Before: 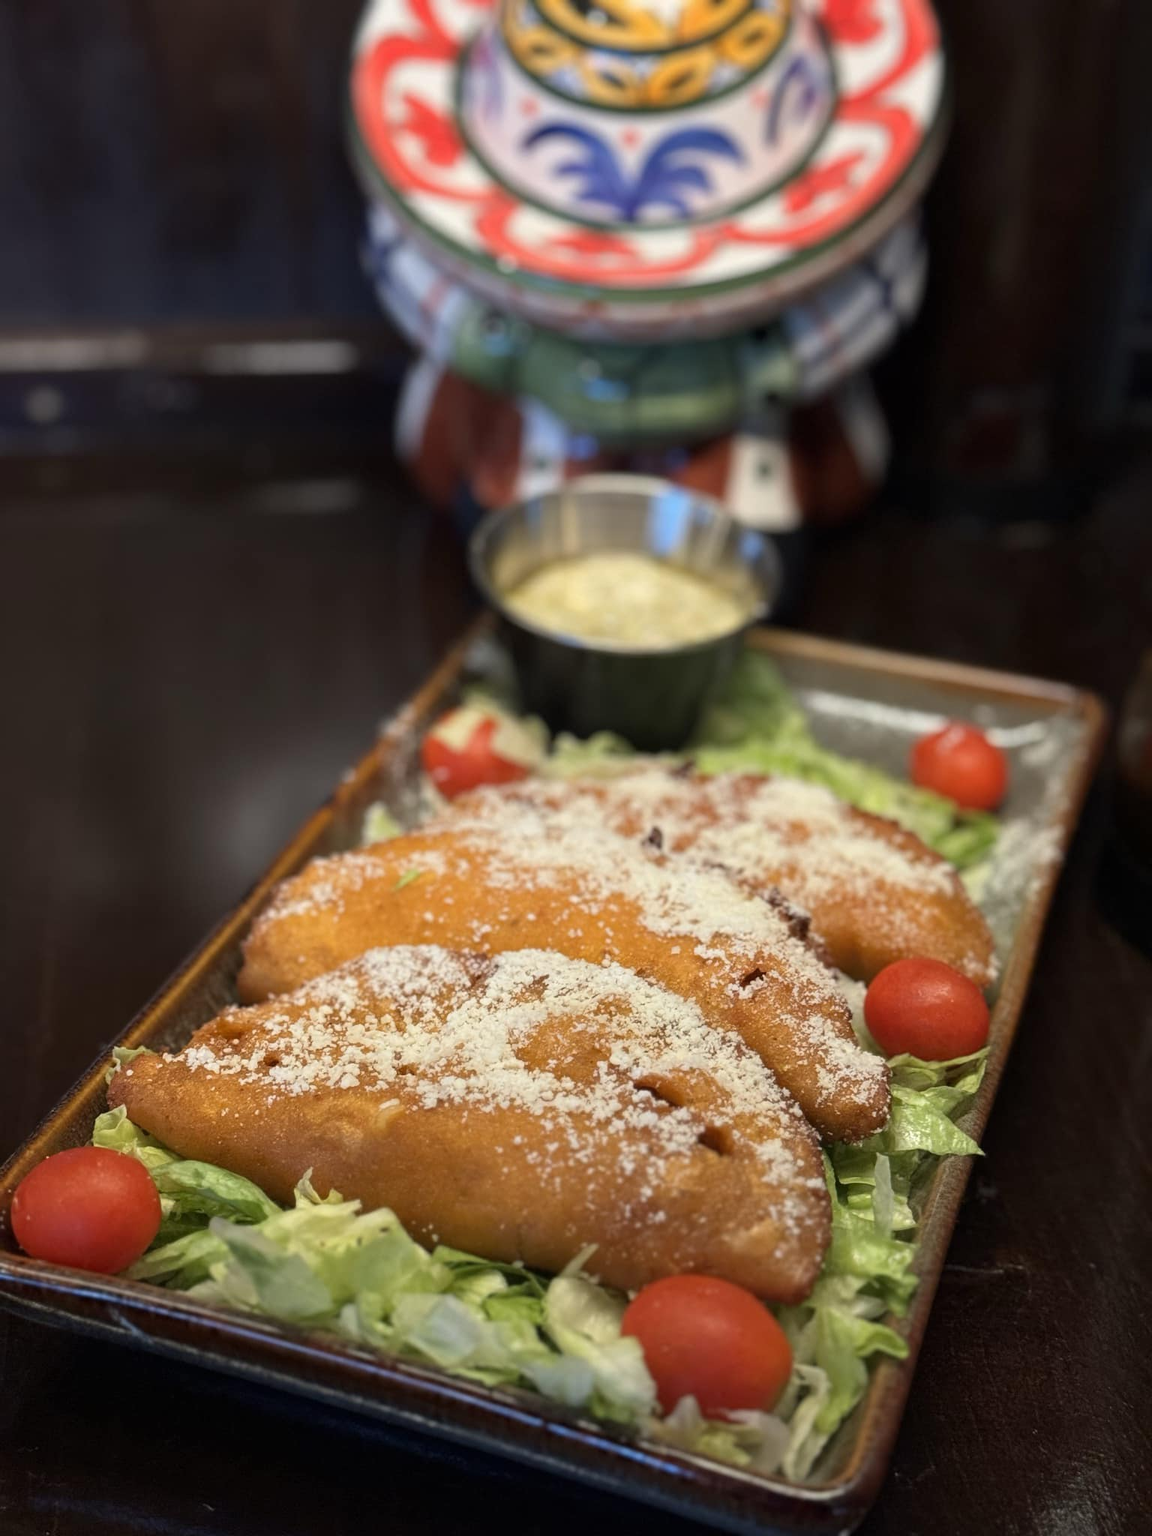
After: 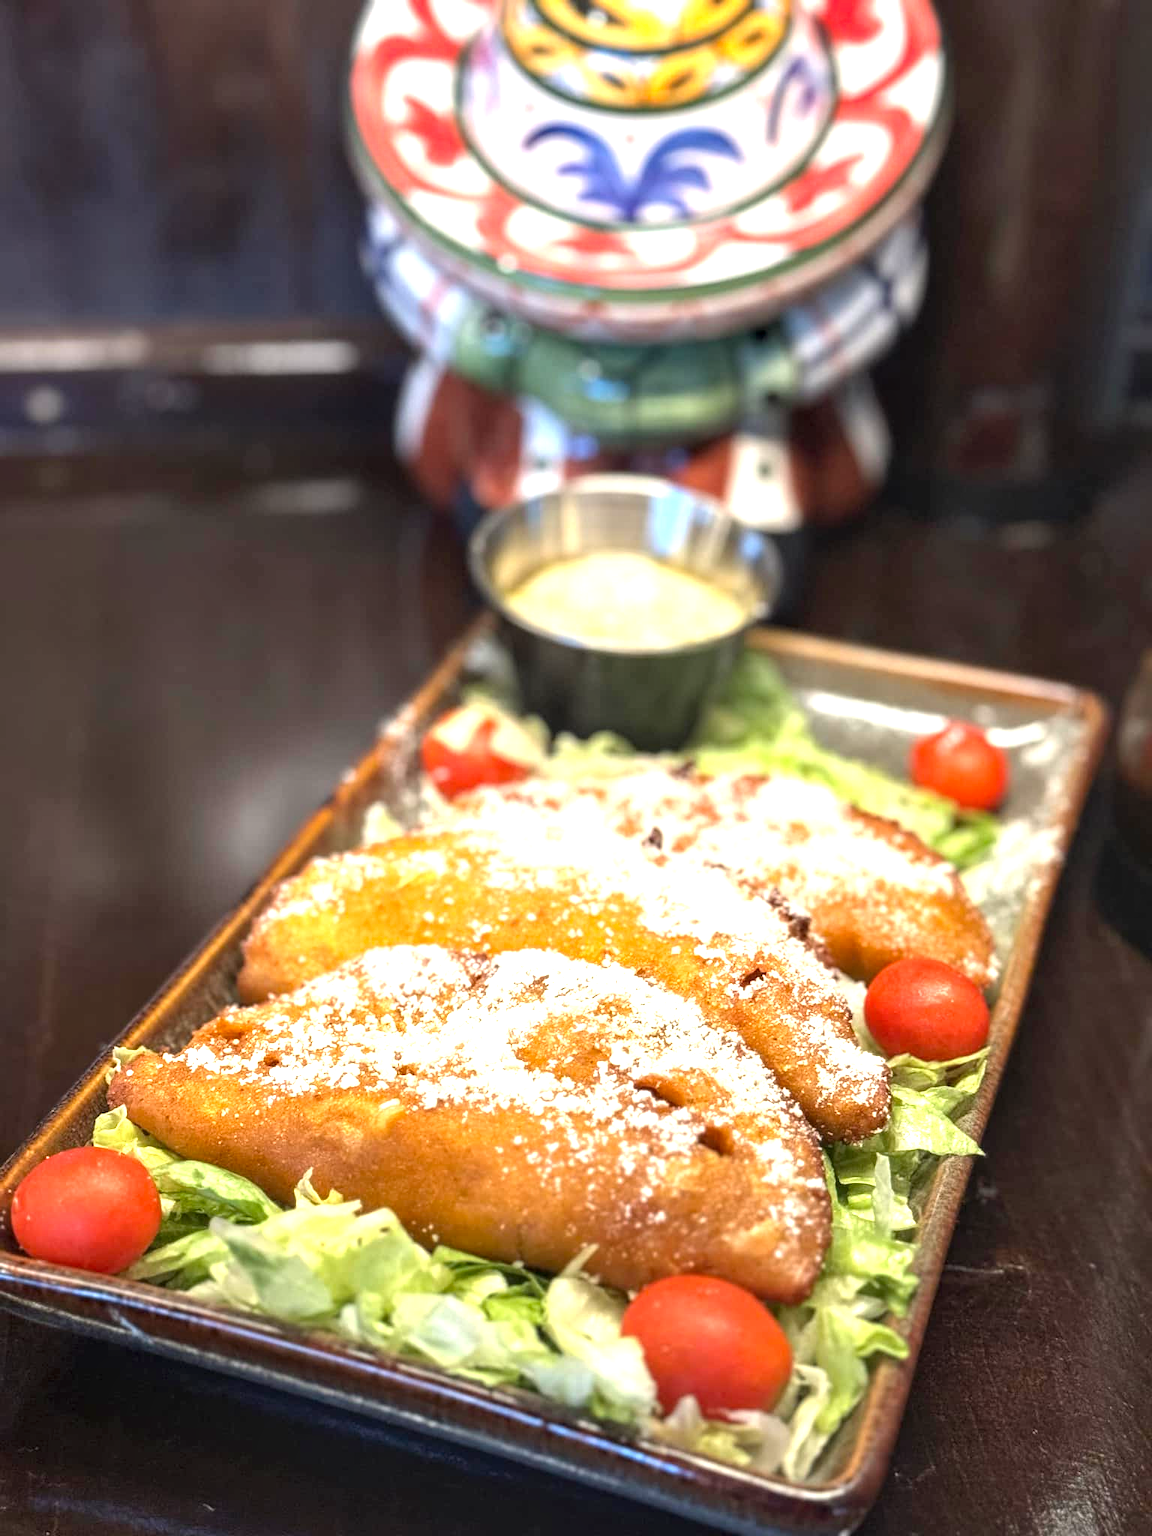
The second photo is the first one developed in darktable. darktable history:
exposure: black level correction 0, exposure 1.379 EV, compensate highlight preservation false
local contrast: detail 130%
contrast brightness saturation: saturation -0.064
